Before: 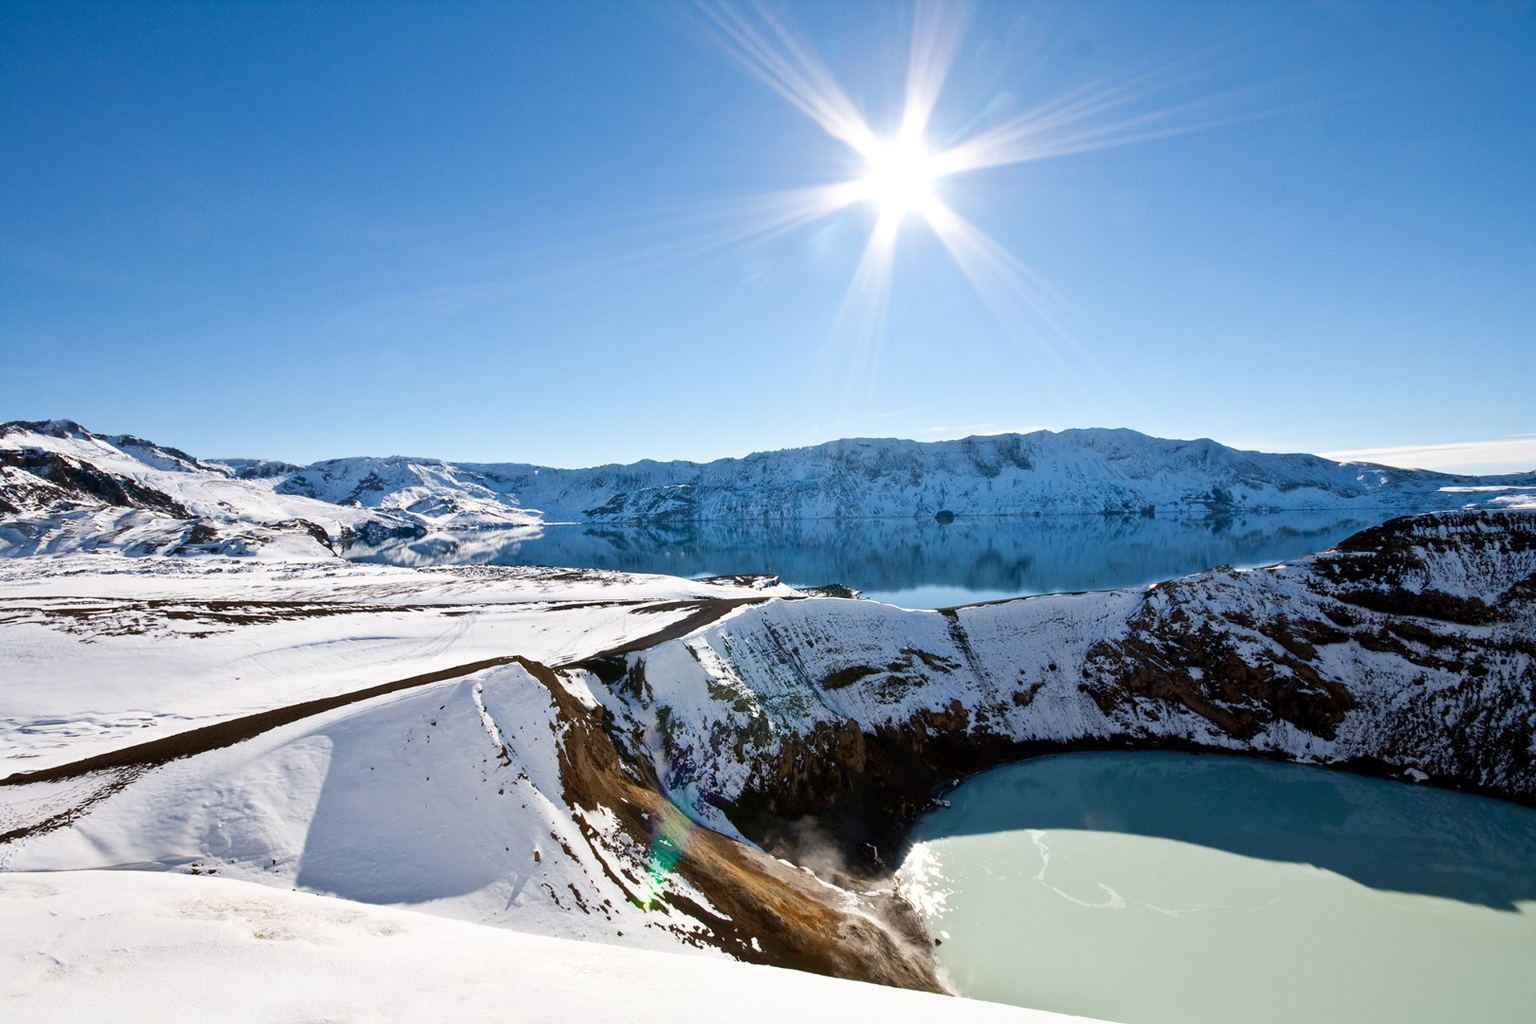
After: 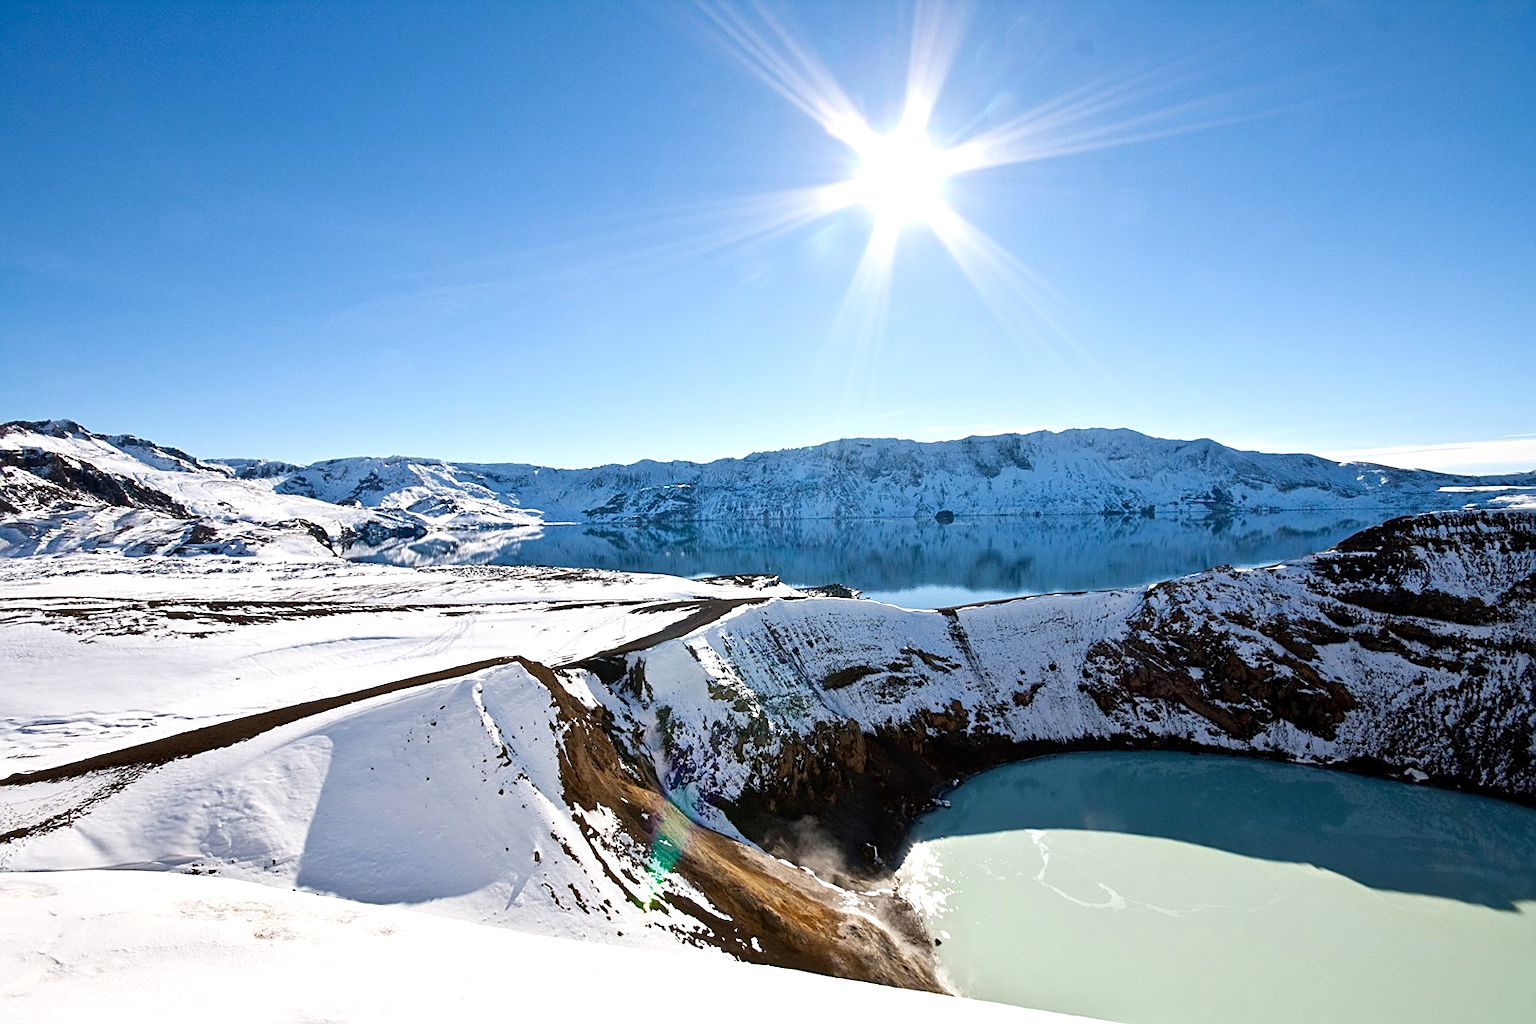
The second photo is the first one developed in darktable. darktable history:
exposure: exposure 0.258 EV, compensate highlight preservation false
sharpen: on, module defaults
